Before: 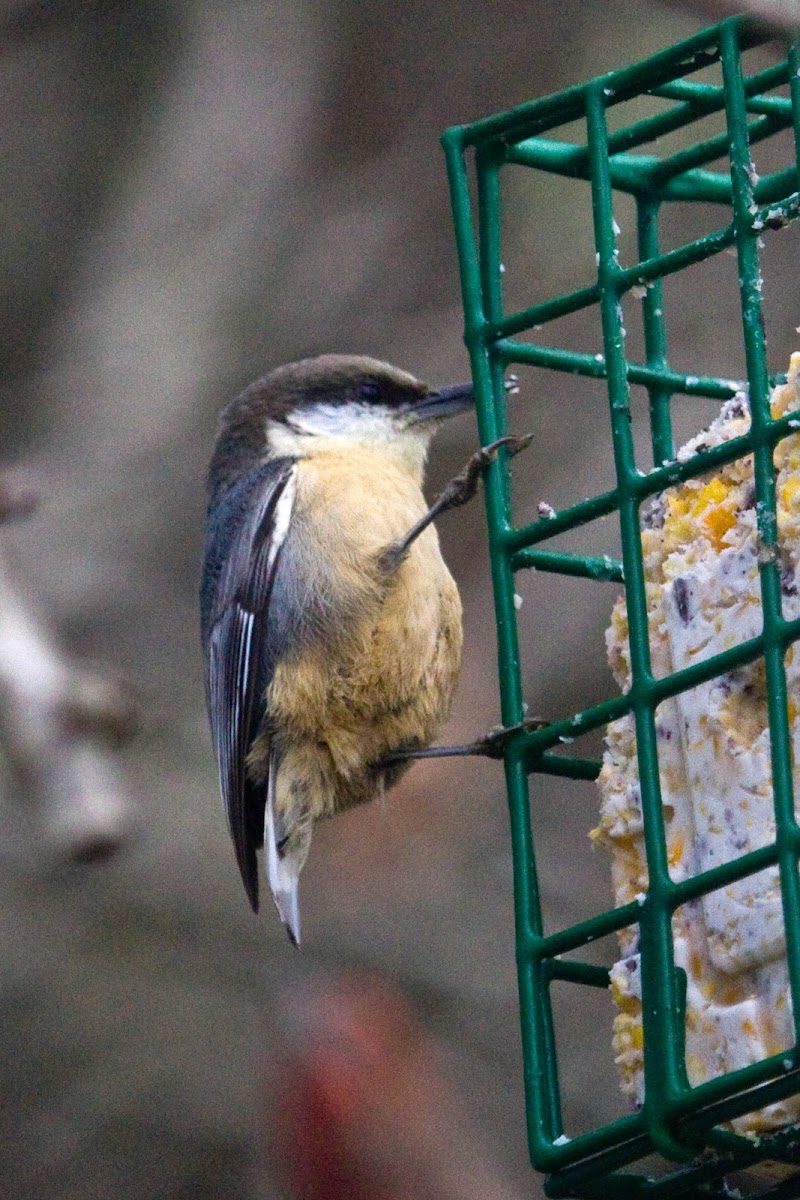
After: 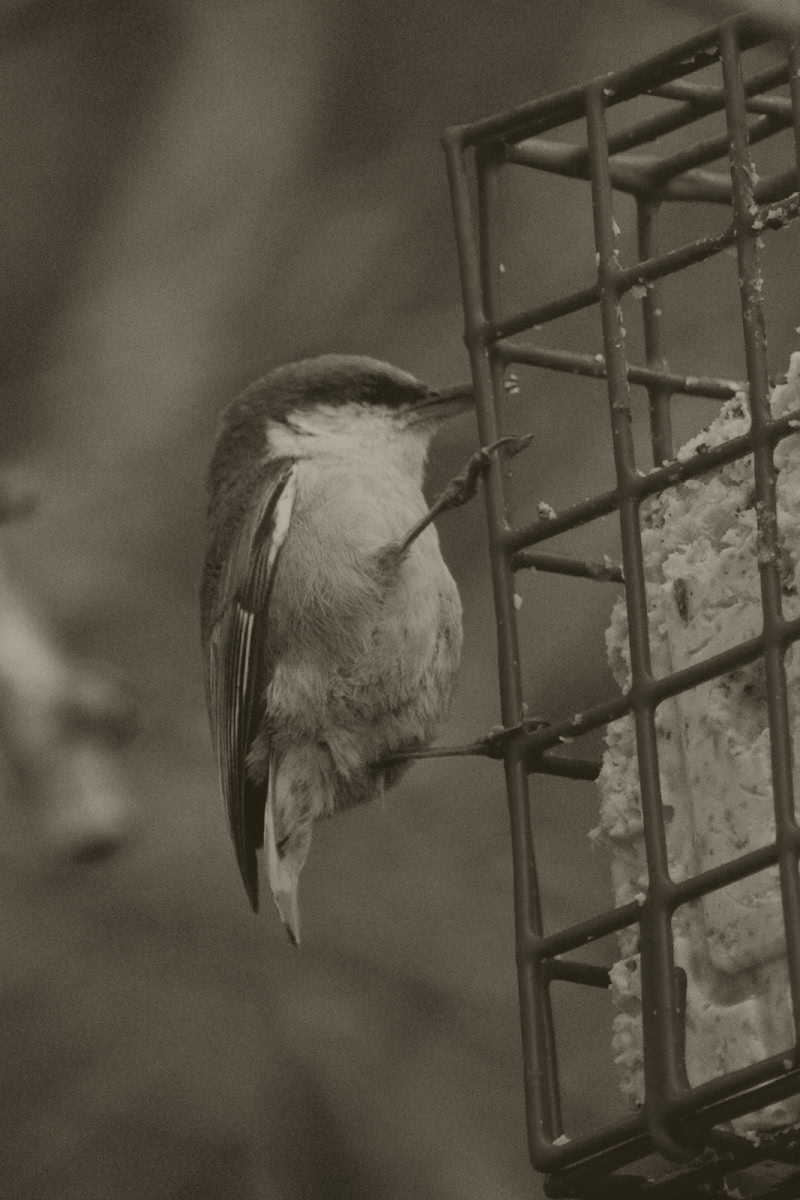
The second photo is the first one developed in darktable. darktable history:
colorize: hue 41.44°, saturation 22%, source mix 60%, lightness 10.61%
color zones: curves: ch0 [(0, 0.5) (0.125, 0.4) (0.25, 0.5) (0.375, 0.4) (0.5, 0.4) (0.625, 0.35) (0.75, 0.35) (0.875, 0.5)]; ch1 [(0, 0.35) (0.125, 0.45) (0.25, 0.35) (0.375, 0.35) (0.5, 0.35) (0.625, 0.35) (0.75, 0.45) (0.875, 0.35)]; ch2 [(0, 0.6) (0.125, 0.5) (0.25, 0.5) (0.375, 0.6) (0.5, 0.6) (0.625, 0.5) (0.75, 0.5) (0.875, 0.5)]
